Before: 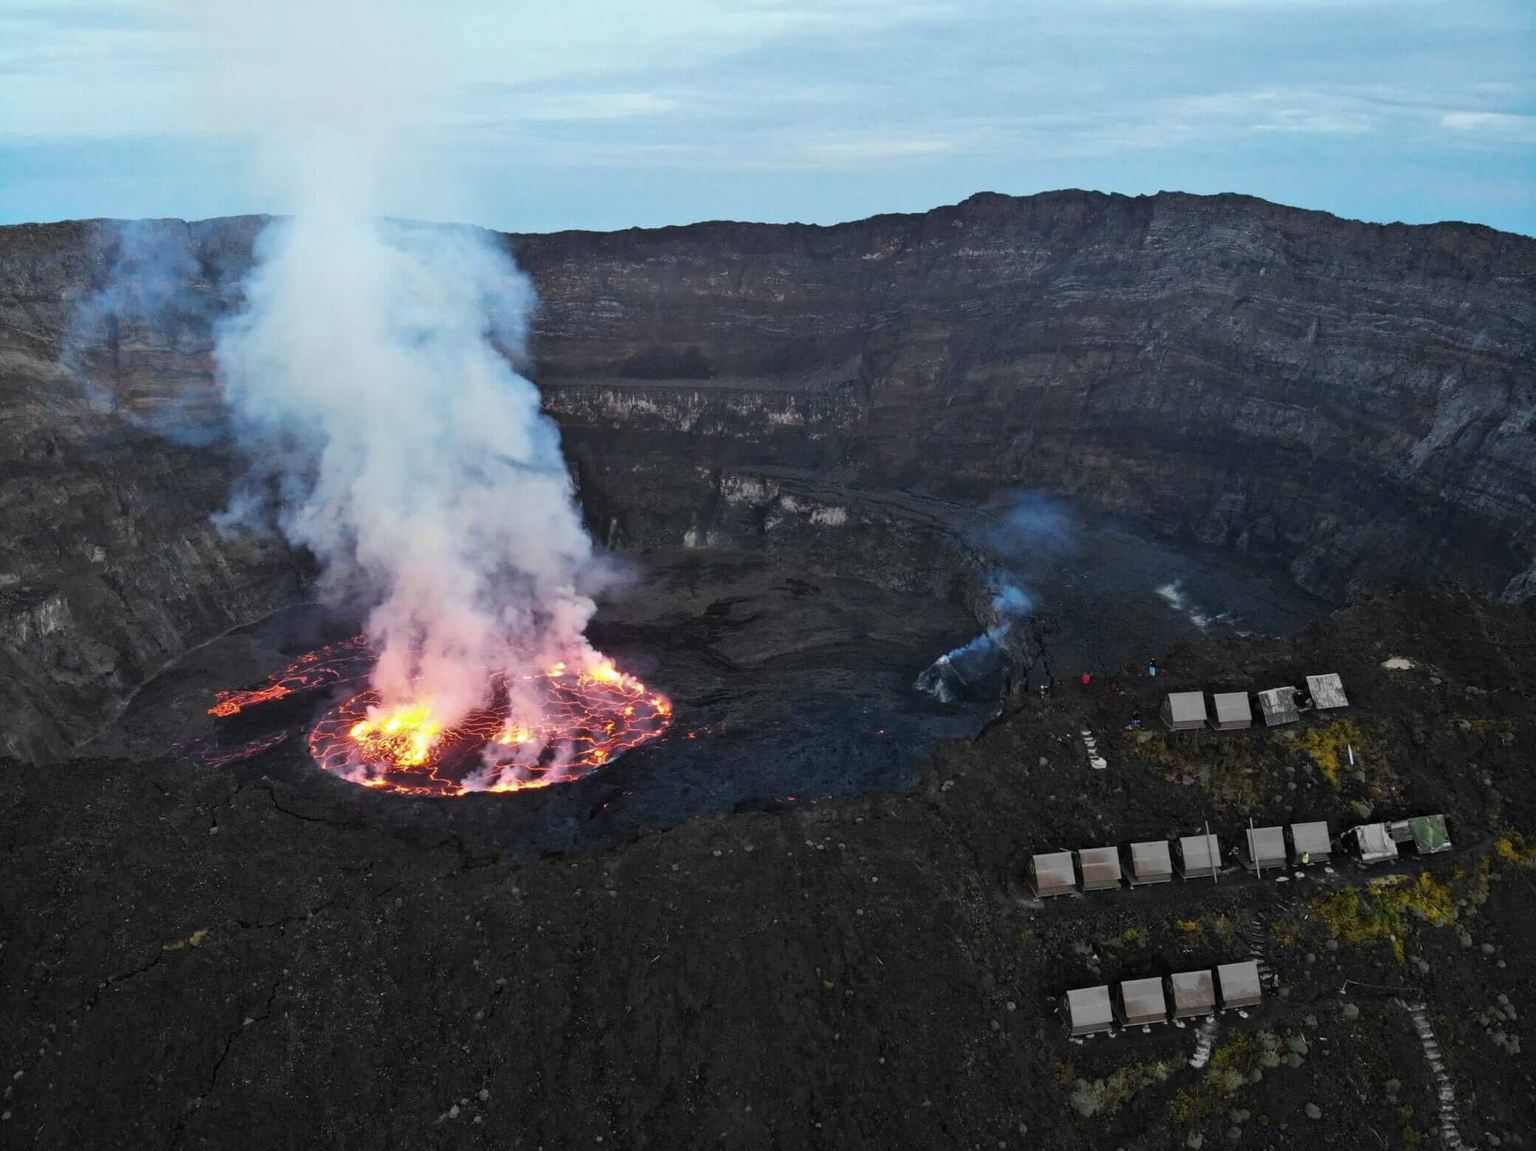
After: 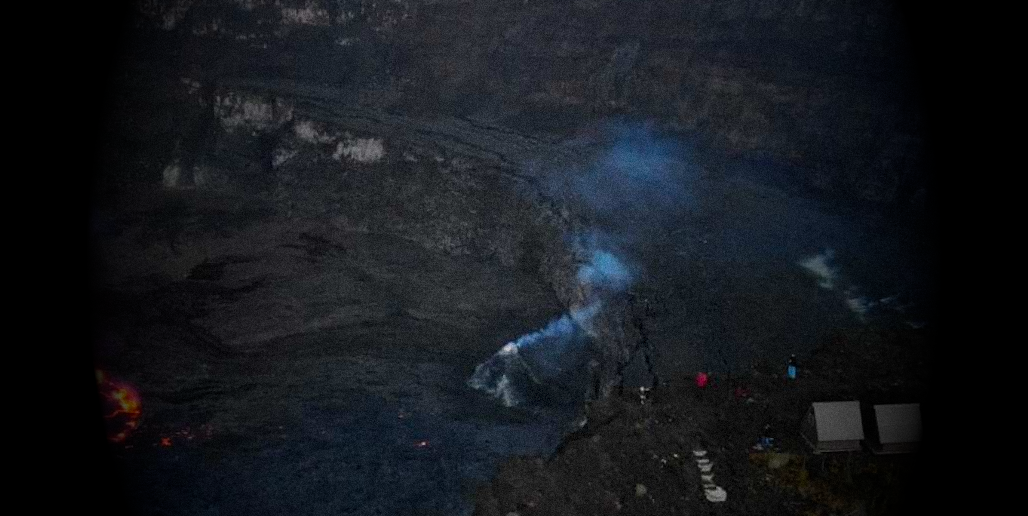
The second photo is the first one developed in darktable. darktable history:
rotate and perspective: rotation 1.57°, crop left 0.018, crop right 0.982, crop top 0.039, crop bottom 0.961
vignetting: fall-off start 15.9%, fall-off radius 100%, brightness -1, saturation 0.5, width/height ratio 0.719
crop: left 36.607%, top 34.735%, right 13.146%, bottom 30.611%
grain: strength 35%, mid-tones bias 0%
